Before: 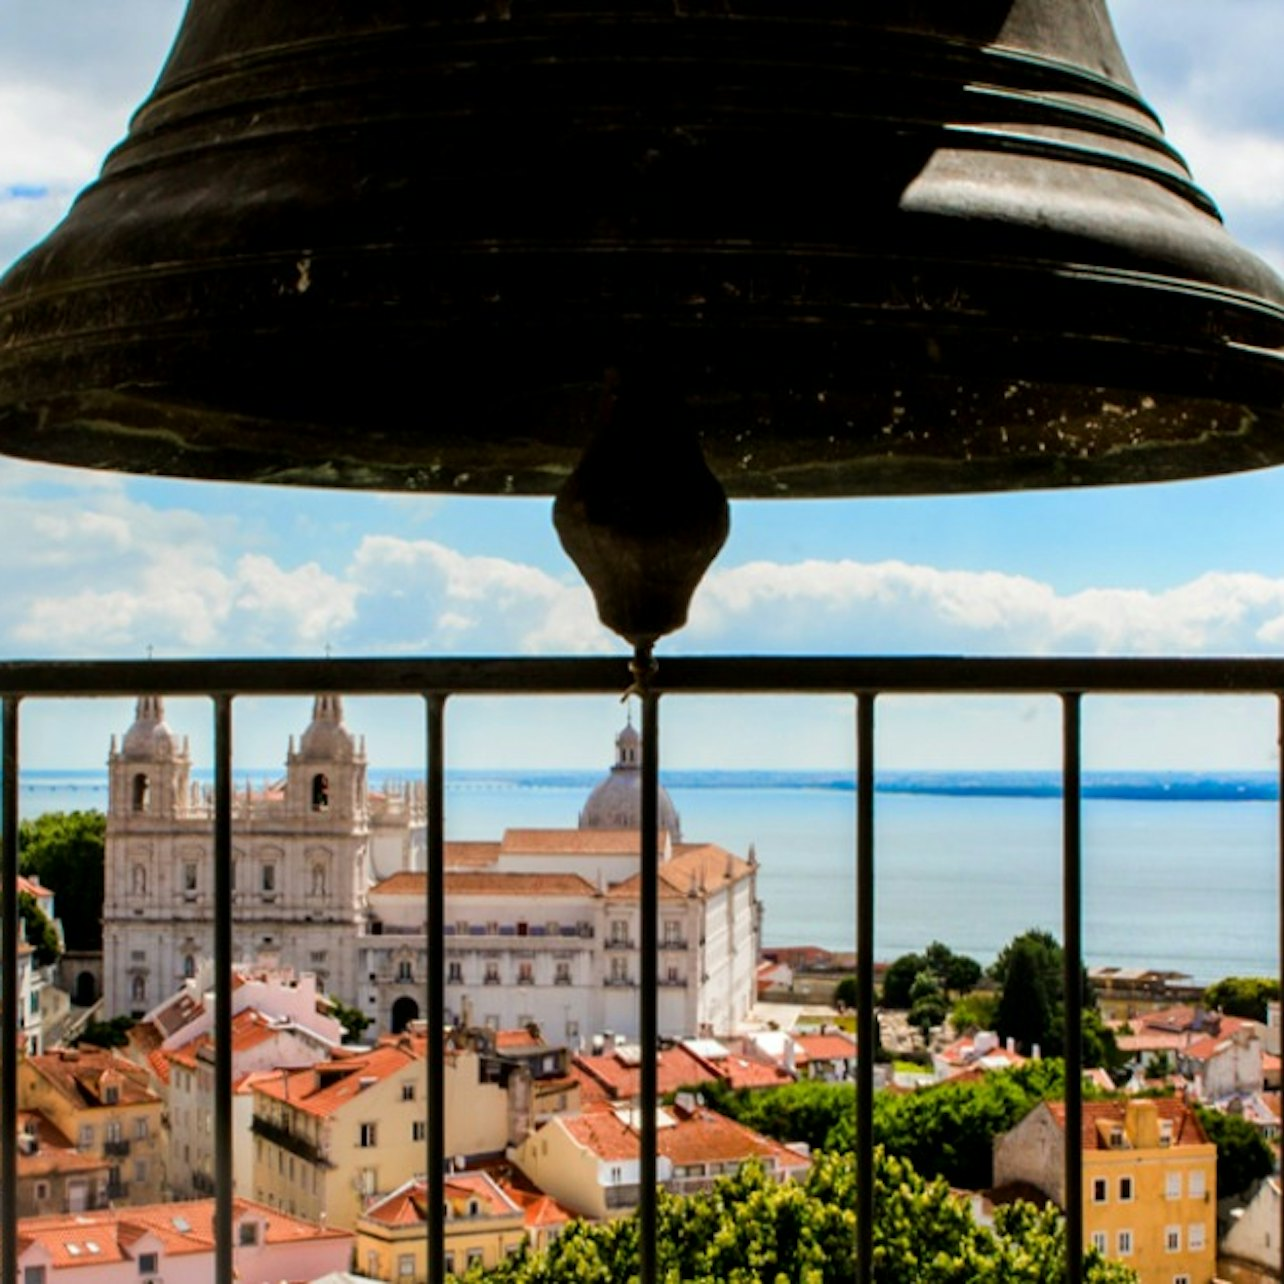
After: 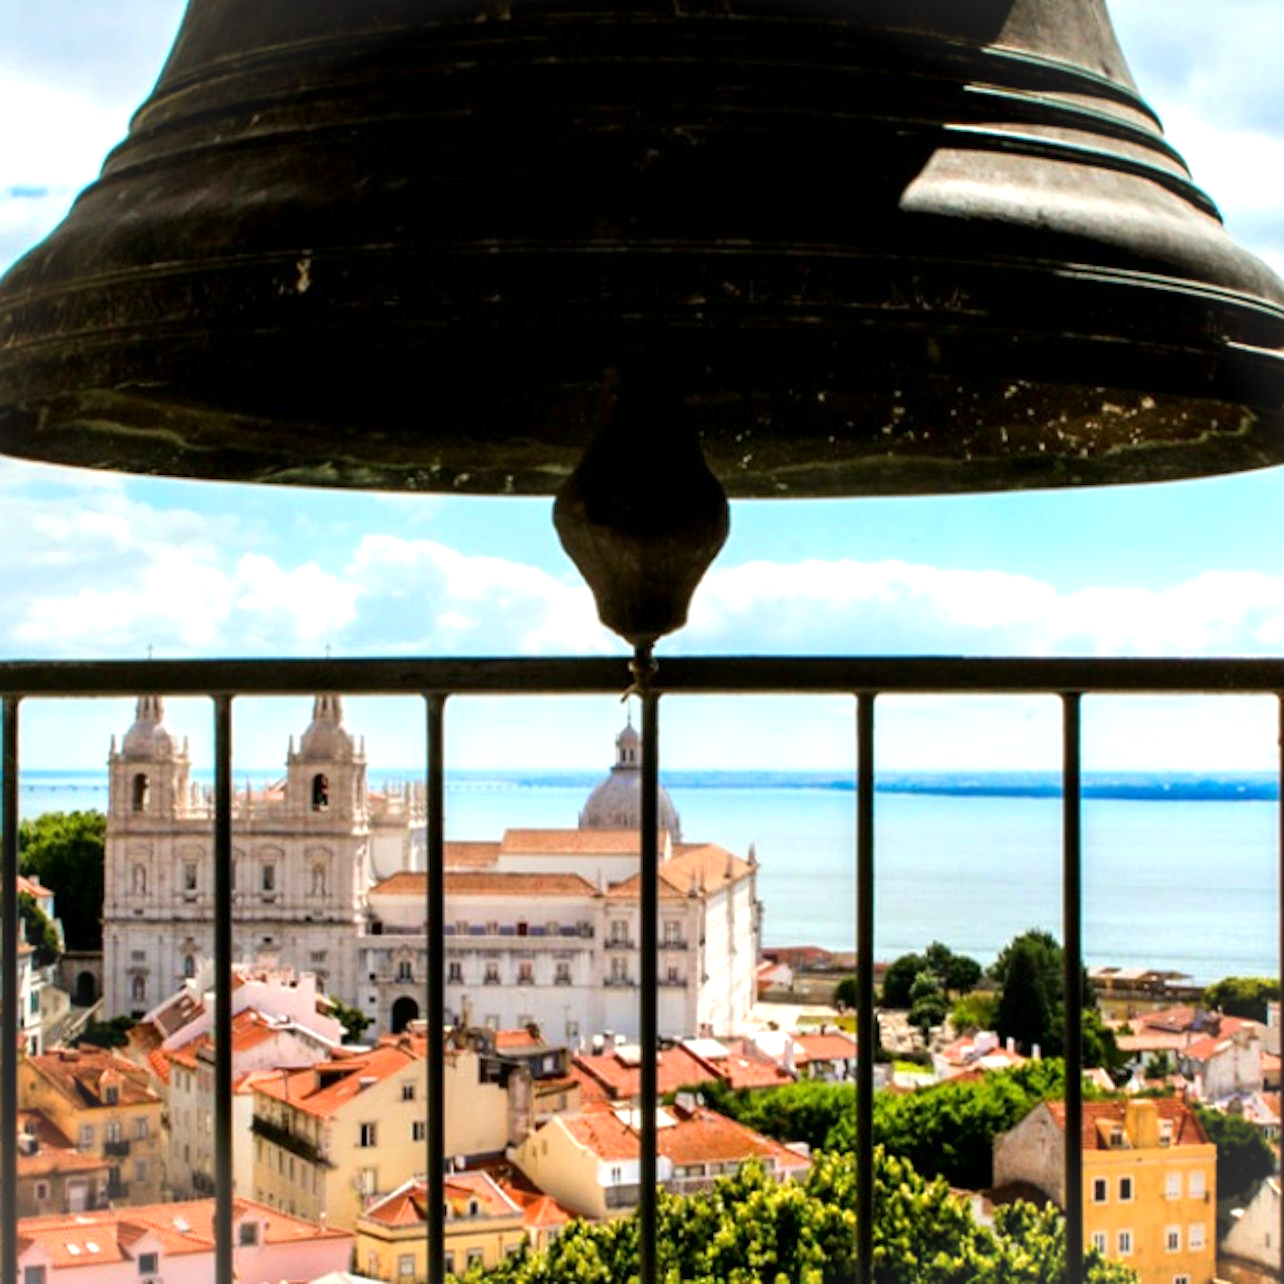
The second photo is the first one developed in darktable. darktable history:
exposure: exposure 0.6 EV, compensate highlight preservation false
vignetting: fall-off start 100%, brightness 0.05, saturation 0
